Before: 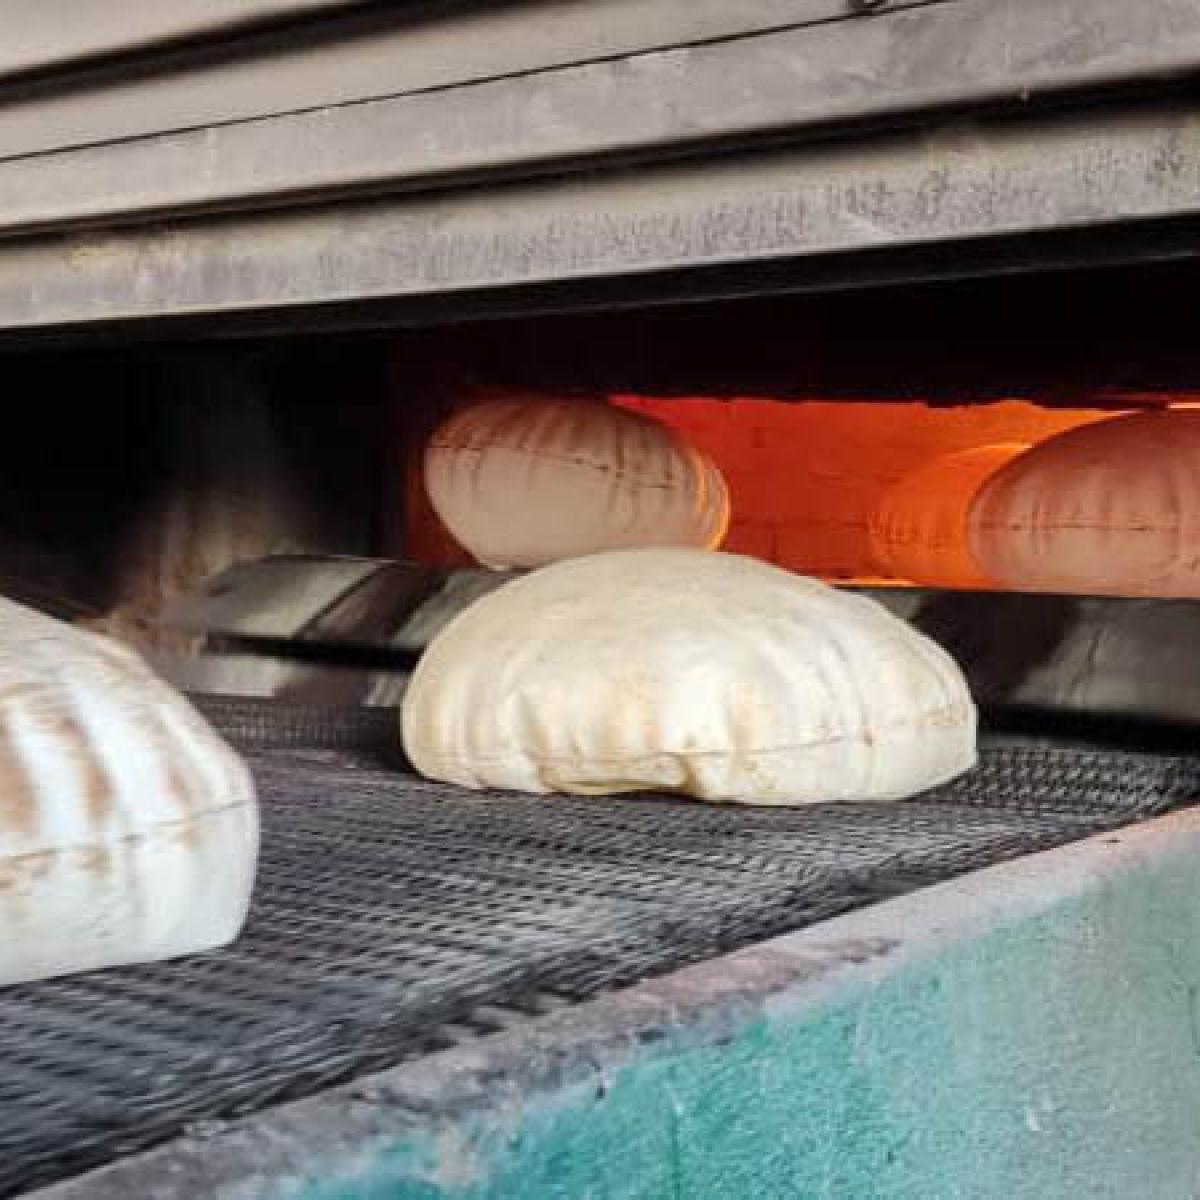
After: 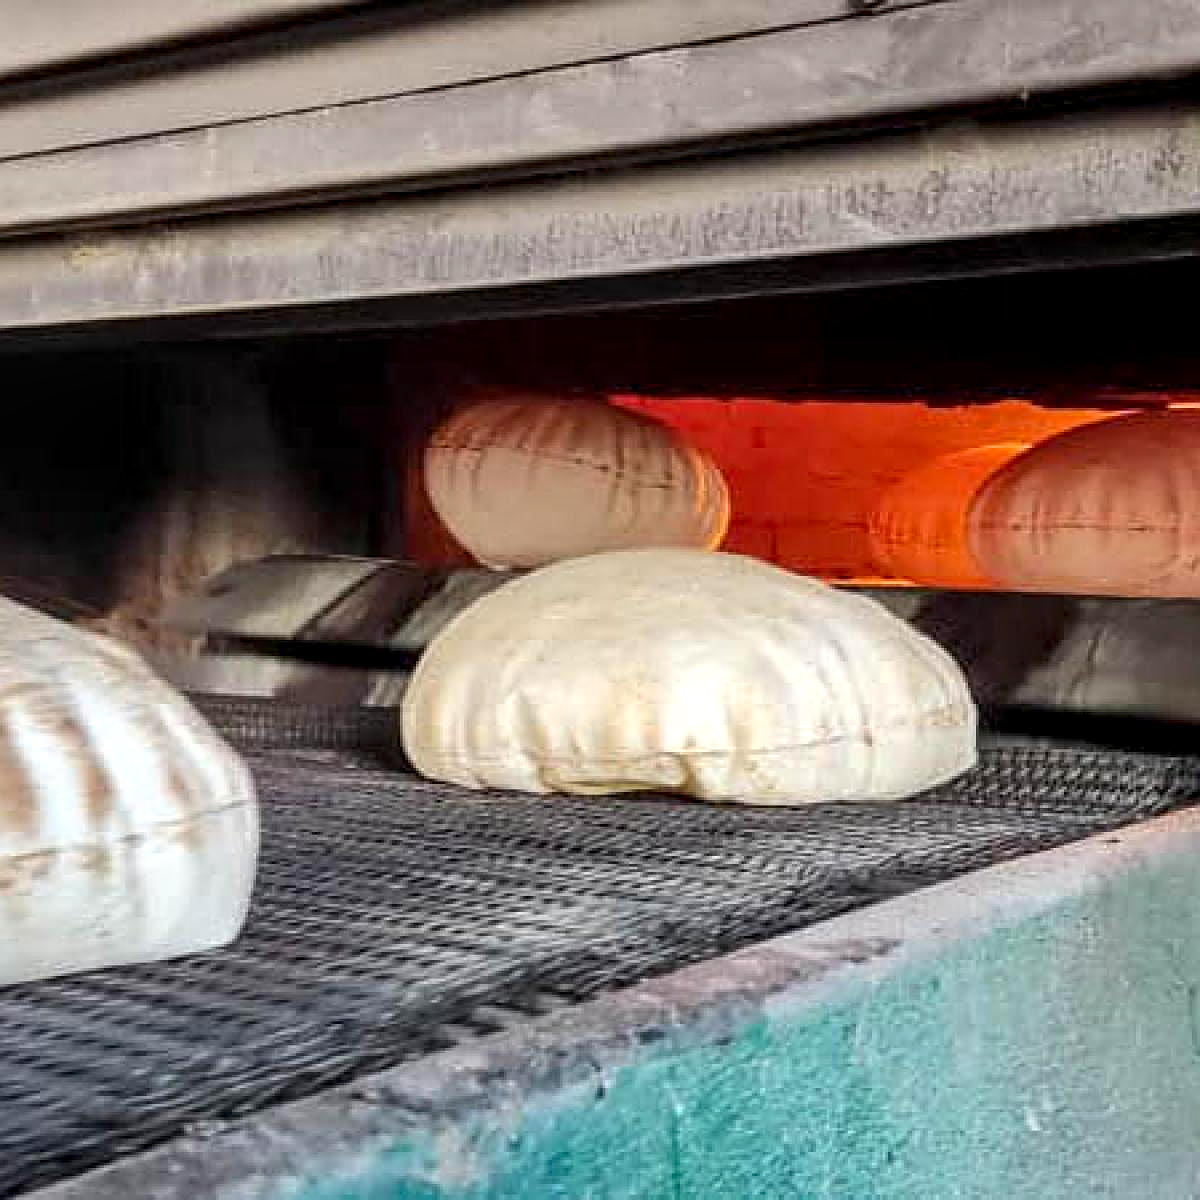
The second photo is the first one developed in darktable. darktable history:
shadows and highlights: radius 121.13, shadows 21.4, white point adjustment -9.72, highlights -14.39, soften with gaussian
sharpen: on, module defaults
local contrast: detail 130%
exposure: black level correction 0.001, exposure 0.5 EV, compensate exposure bias true, compensate highlight preservation false
